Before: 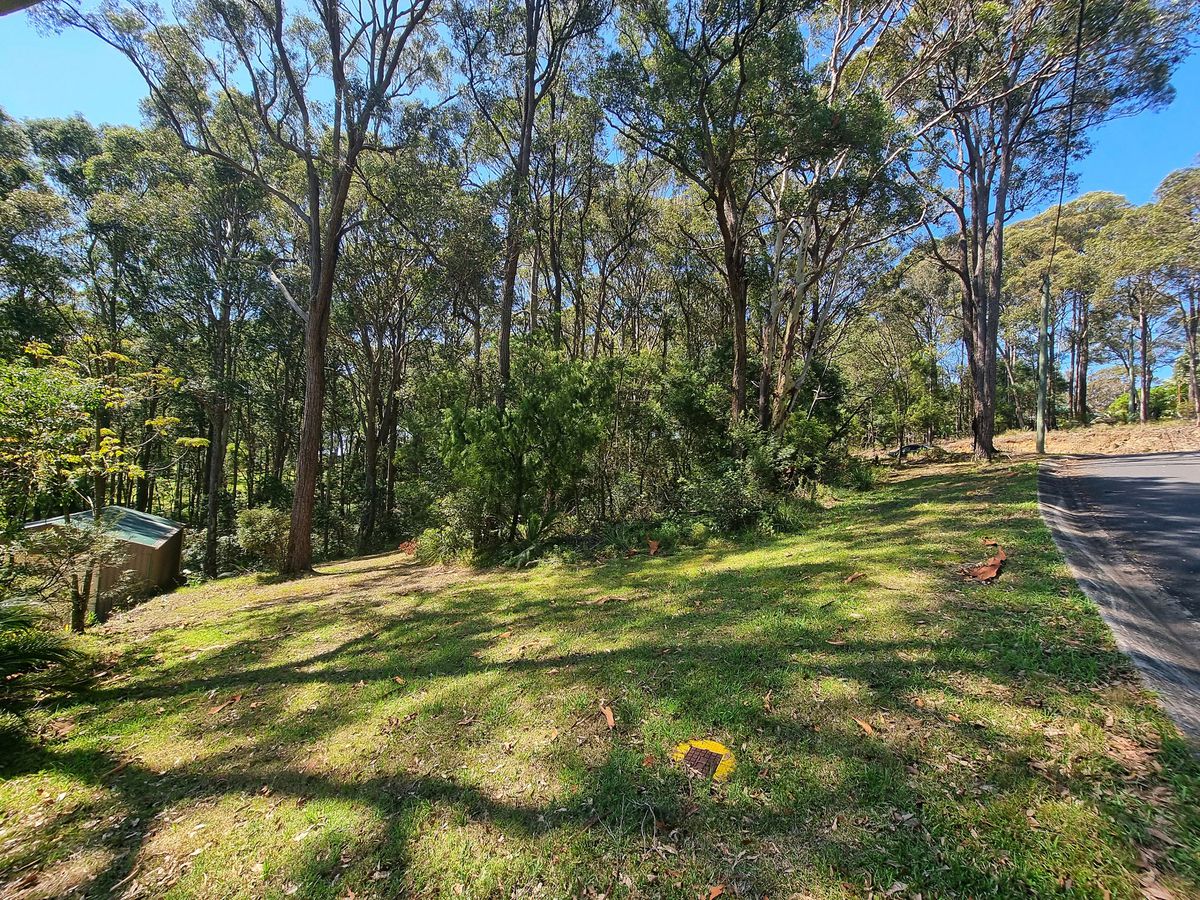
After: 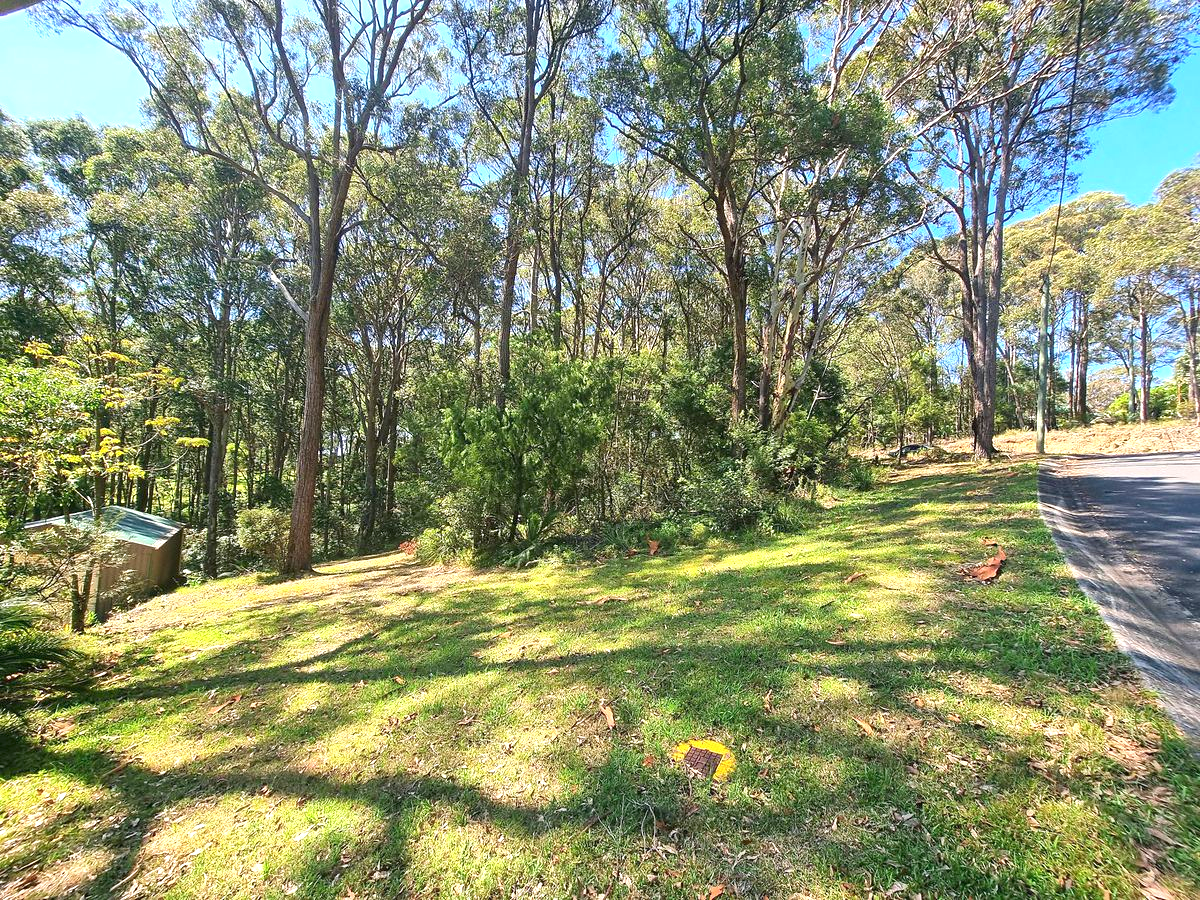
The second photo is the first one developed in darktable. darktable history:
color balance rgb: contrast -10%
exposure: black level correction 0, exposure 1.1 EV, compensate exposure bias true, compensate highlight preservation false
